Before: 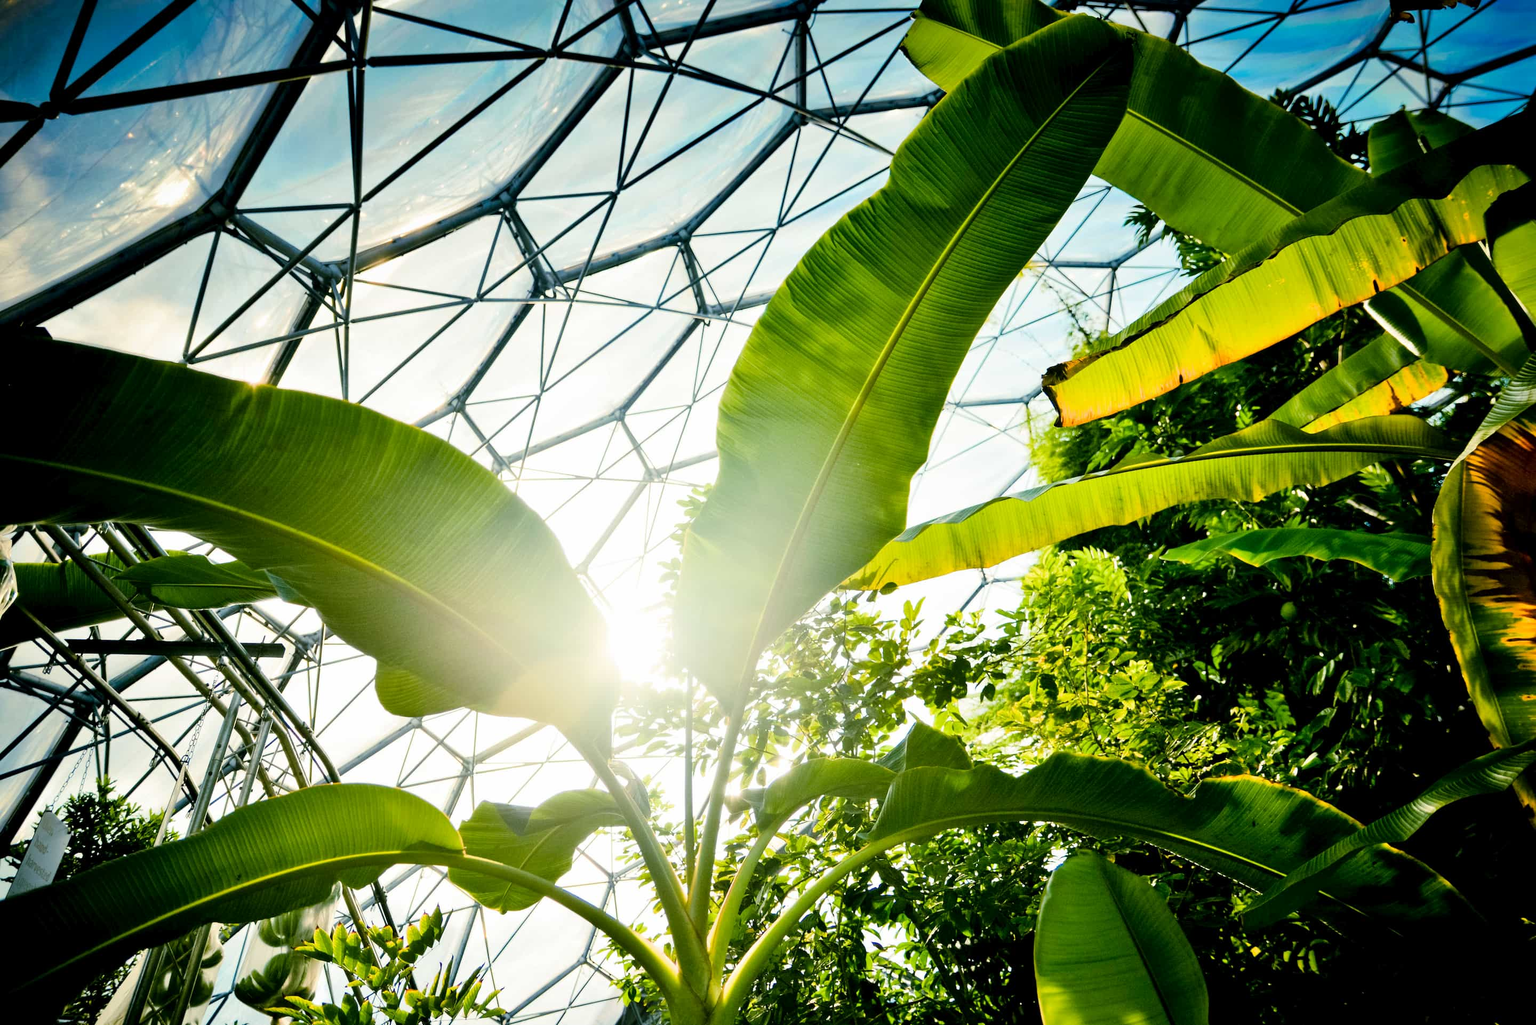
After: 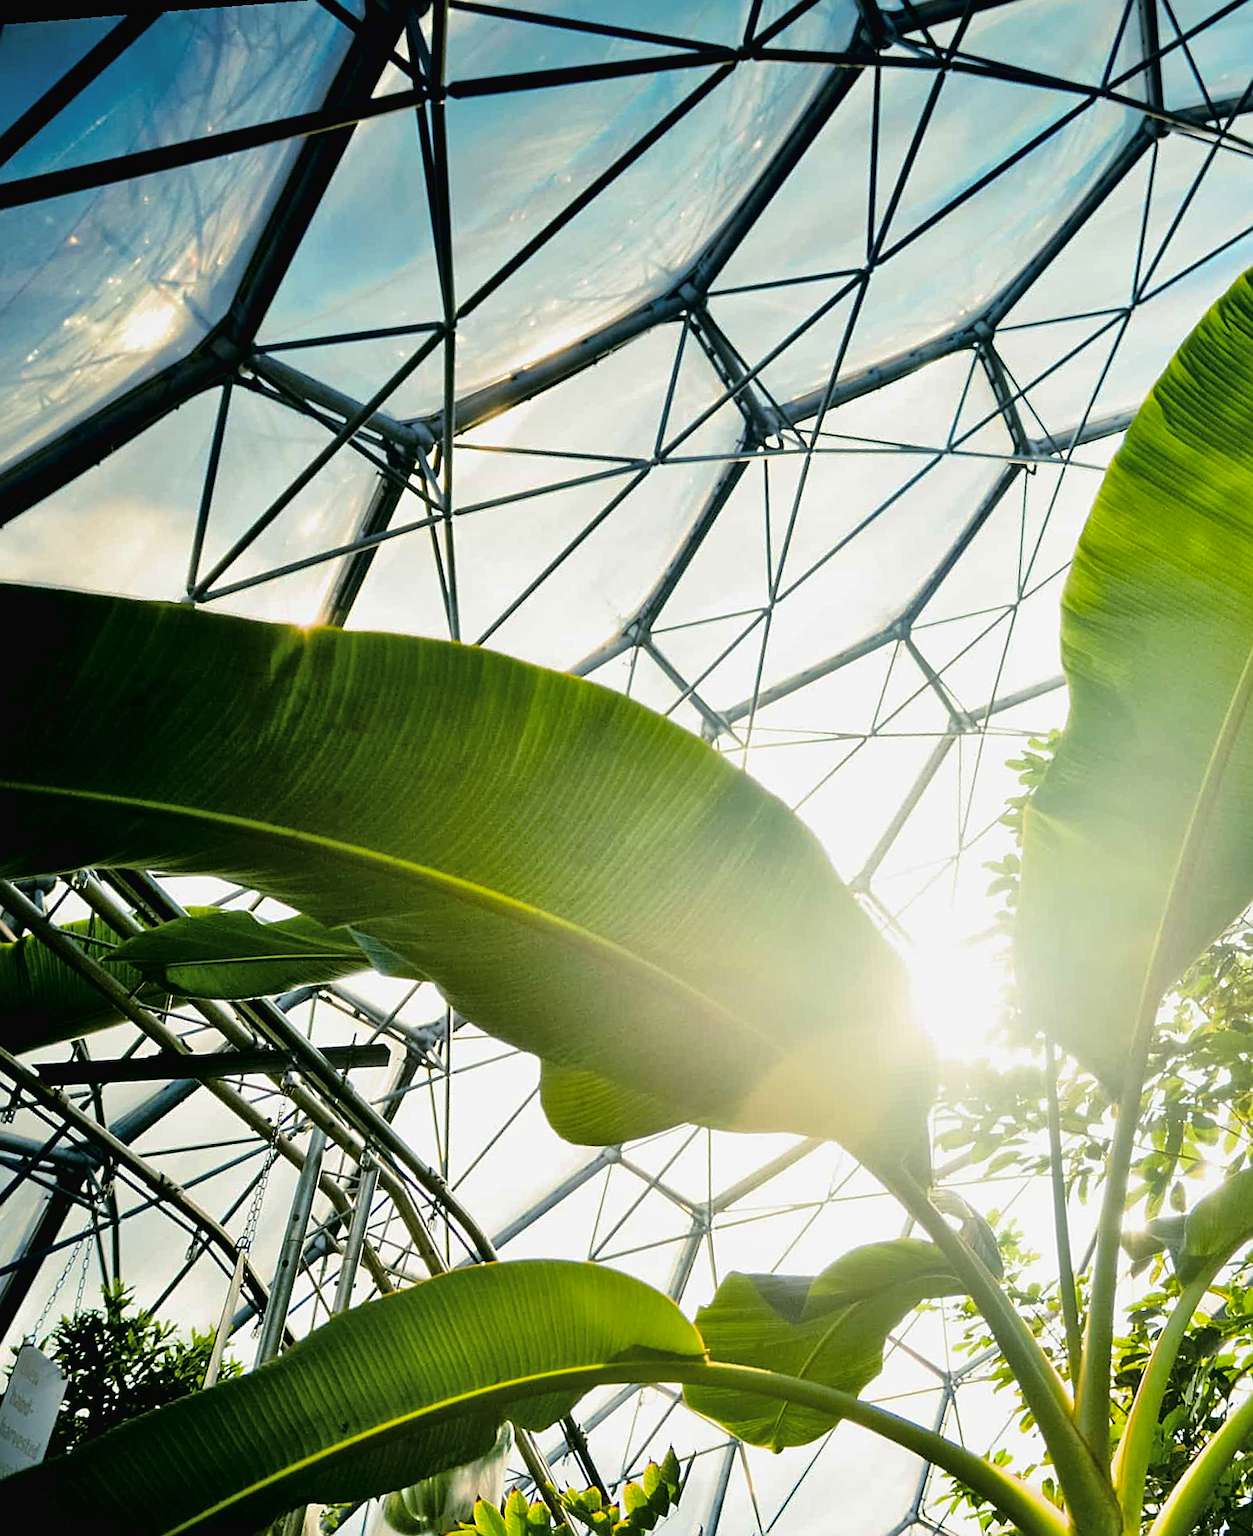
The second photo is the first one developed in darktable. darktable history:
crop: left 0.587%, right 45.588%, bottom 0.086%
tone curve: curves: ch0 [(0.016, 0.011) (0.21, 0.113) (0.515, 0.476) (0.78, 0.795) (1, 0.981)], color space Lab, linked channels, preserve colors none
shadows and highlights: on, module defaults
rotate and perspective: rotation -4.57°, crop left 0.054, crop right 0.944, crop top 0.087, crop bottom 0.914
sharpen: on, module defaults
